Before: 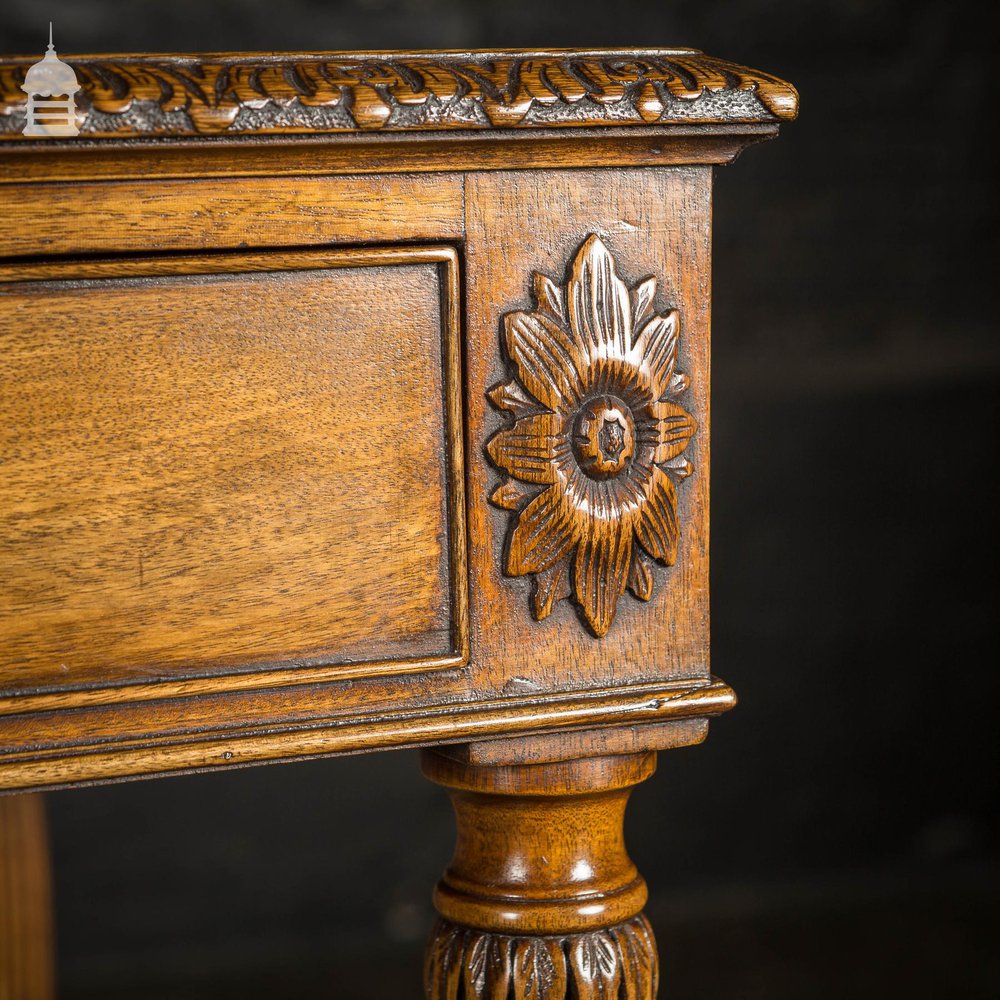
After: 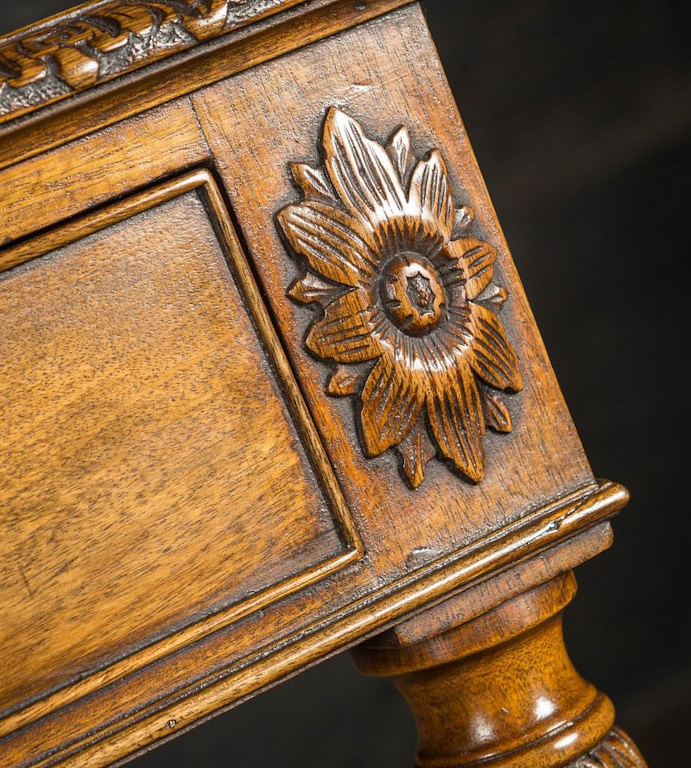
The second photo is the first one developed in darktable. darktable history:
crop and rotate: angle 20.52°, left 6.725%, right 4.212%, bottom 1.066%
